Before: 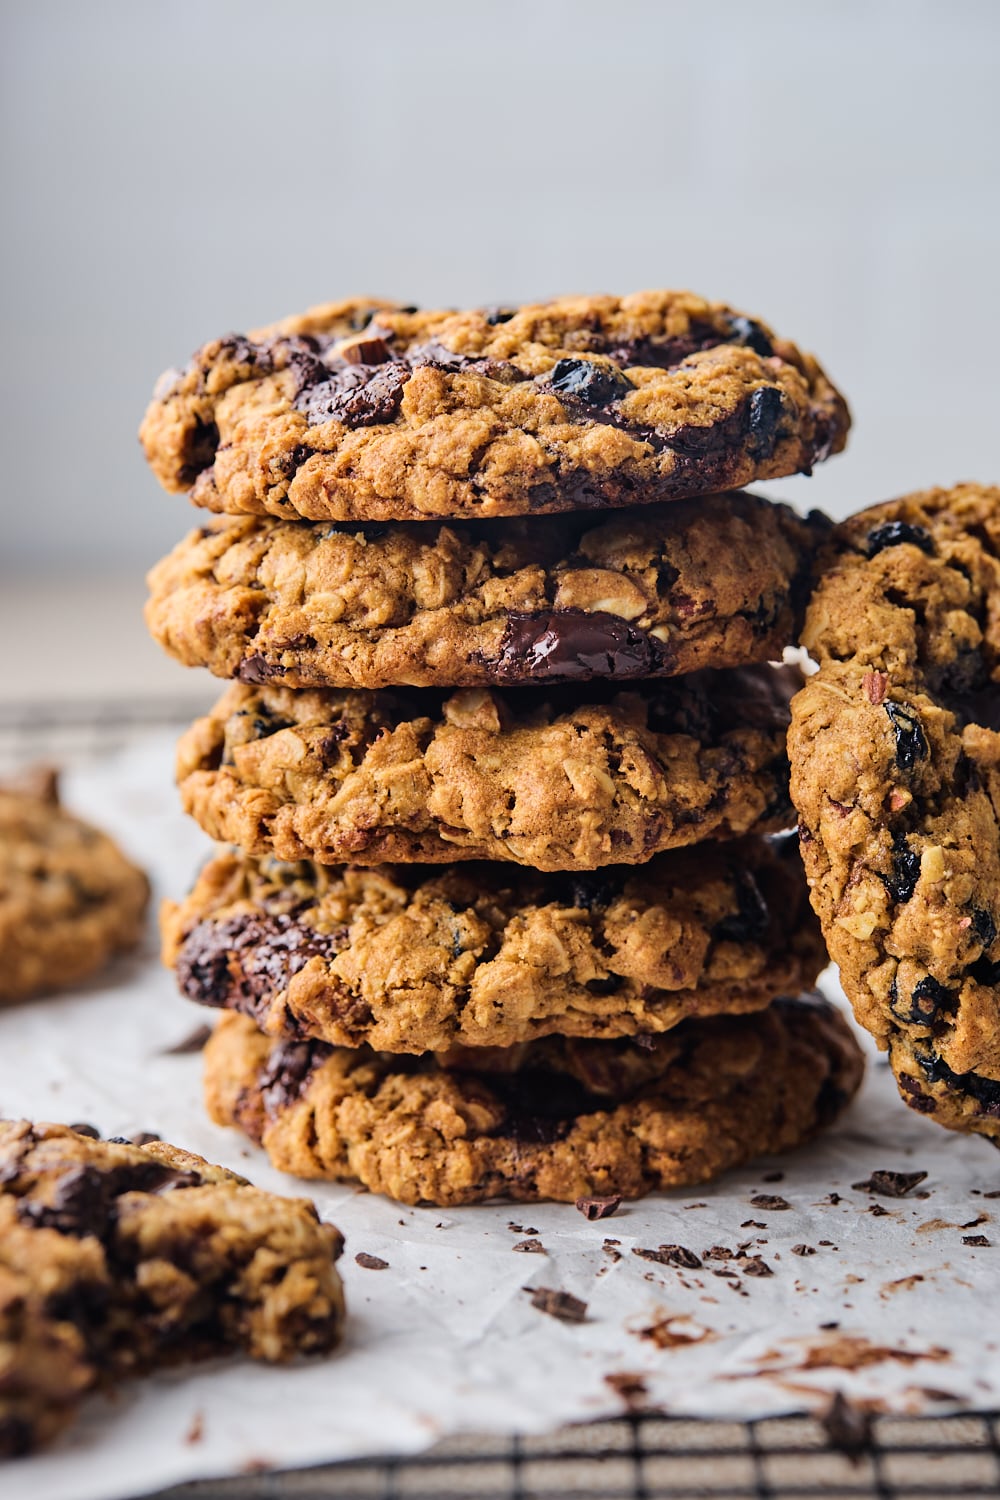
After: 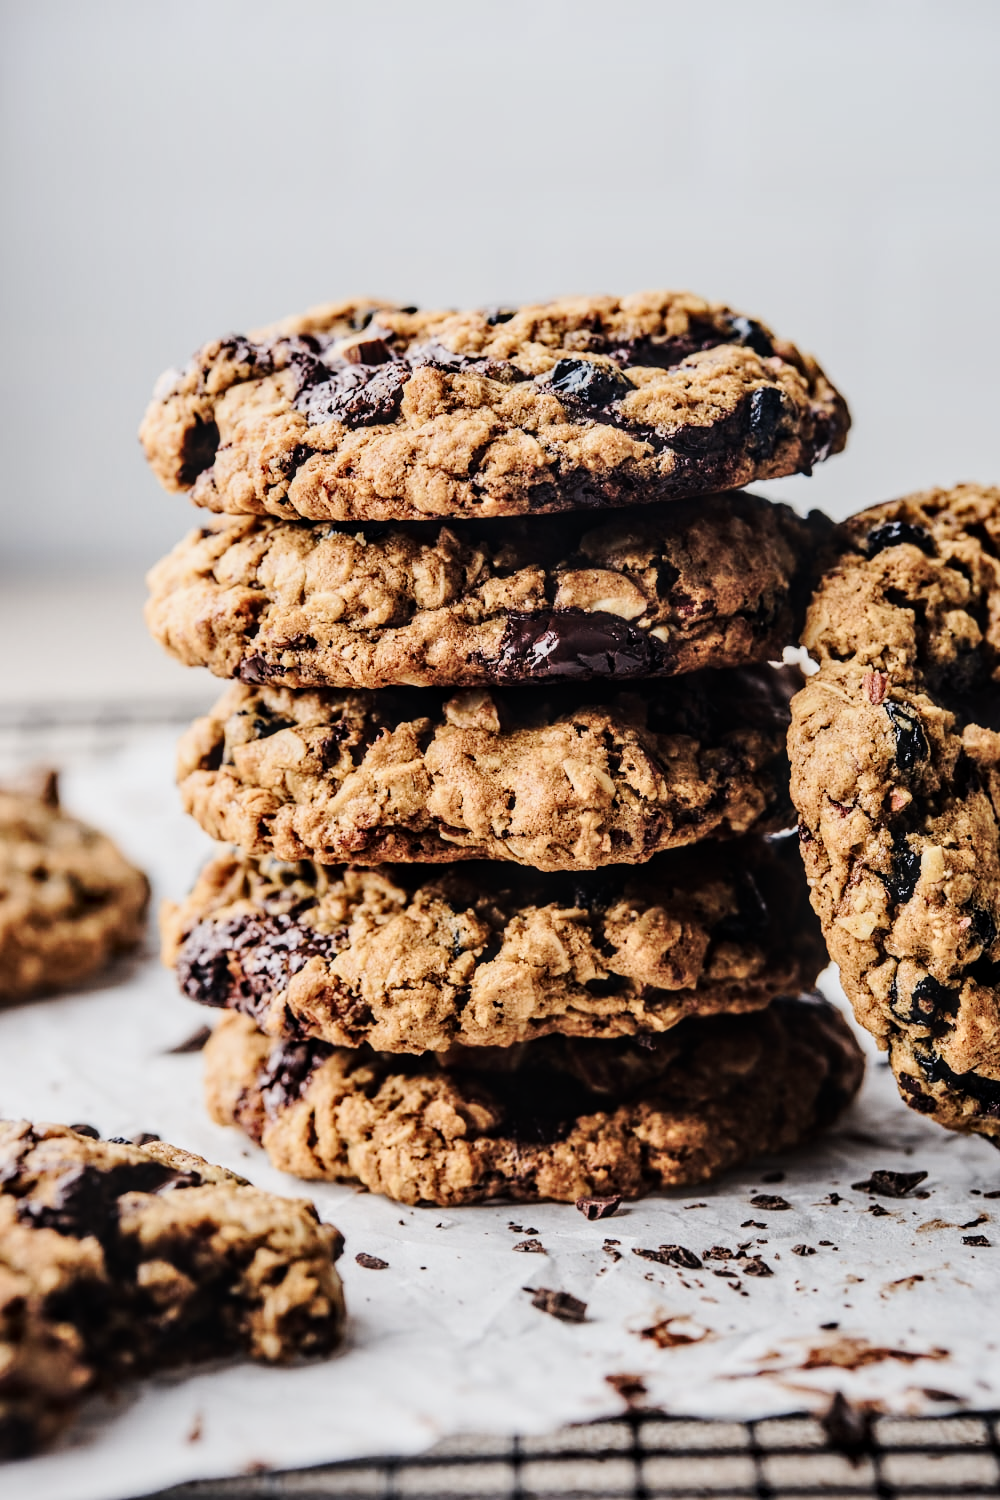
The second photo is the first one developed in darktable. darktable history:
filmic rgb: black relative exposure -16 EV, white relative exposure 6.24 EV, hardness 5.11, contrast 1.352, contrast in shadows safe
color balance rgb: linear chroma grading › shadows -2.365%, linear chroma grading › highlights -14.906%, linear chroma grading › global chroma -9.429%, linear chroma grading › mid-tones -10.359%, perceptual saturation grading › global saturation 0.835%
tone curve: curves: ch0 [(0, 0) (0.126, 0.086) (0.338, 0.327) (0.494, 0.55) (0.703, 0.762) (1, 1)]; ch1 [(0, 0) (0.346, 0.324) (0.45, 0.431) (0.5, 0.5) (0.522, 0.517) (0.55, 0.578) (1, 1)]; ch2 [(0, 0) (0.44, 0.424) (0.501, 0.499) (0.554, 0.563) (0.622, 0.667) (0.707, 0.746) (1, 1)], preserve colors none
local contrast: detail 130%
